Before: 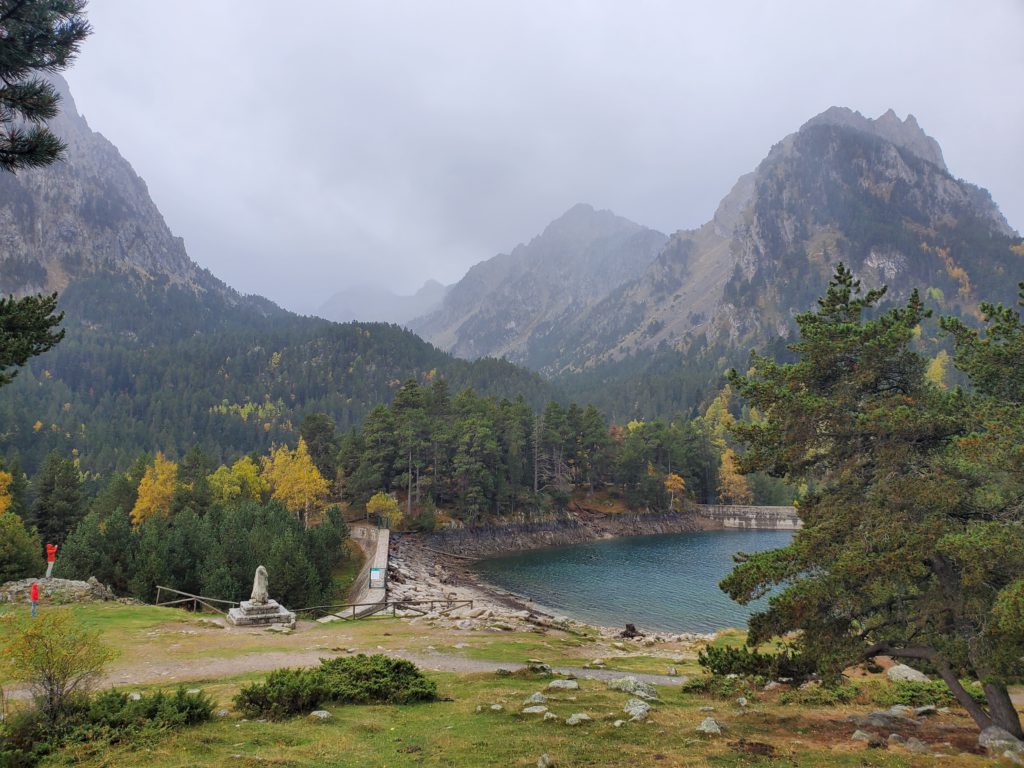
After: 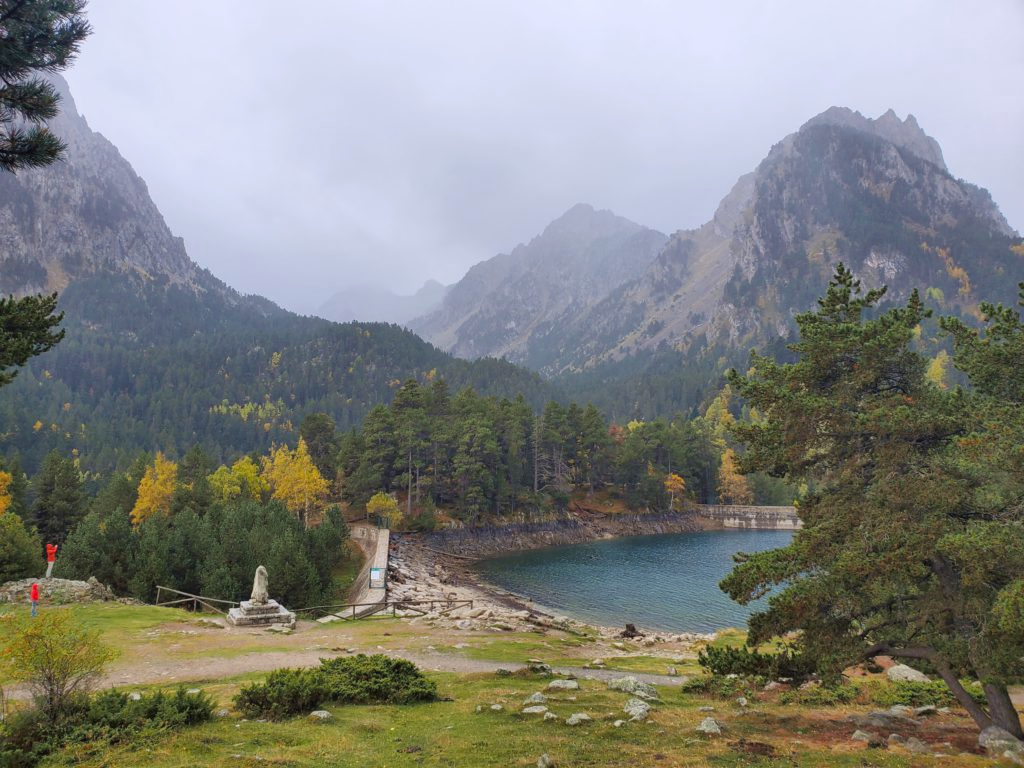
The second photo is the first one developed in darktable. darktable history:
tone curve: curves: ch0 [(0, 0.024) (0.119, 0.146) (0.474, 0.485) (0.718, 0.739) (0.817, 0.839) (1, 0.998)]; ch1 [(0, 0) (0.377, 0.416) (0.439, 0.451) (0.477, 0.477) (0.501, 0.503) (0.538, 0.544) (0.58, 0.602) (0.664, 0.676) (0.783, 0.804) (1, 1)]; ch2 [(0, 0) (0.38, 0.405) (0.463, 0.456) (0.498, 0.497) (0.524, 0.535) (0.578, 0.576) (0.648, 0.665) (1, 1)], color space Lab, independent channels, preserve colors none
